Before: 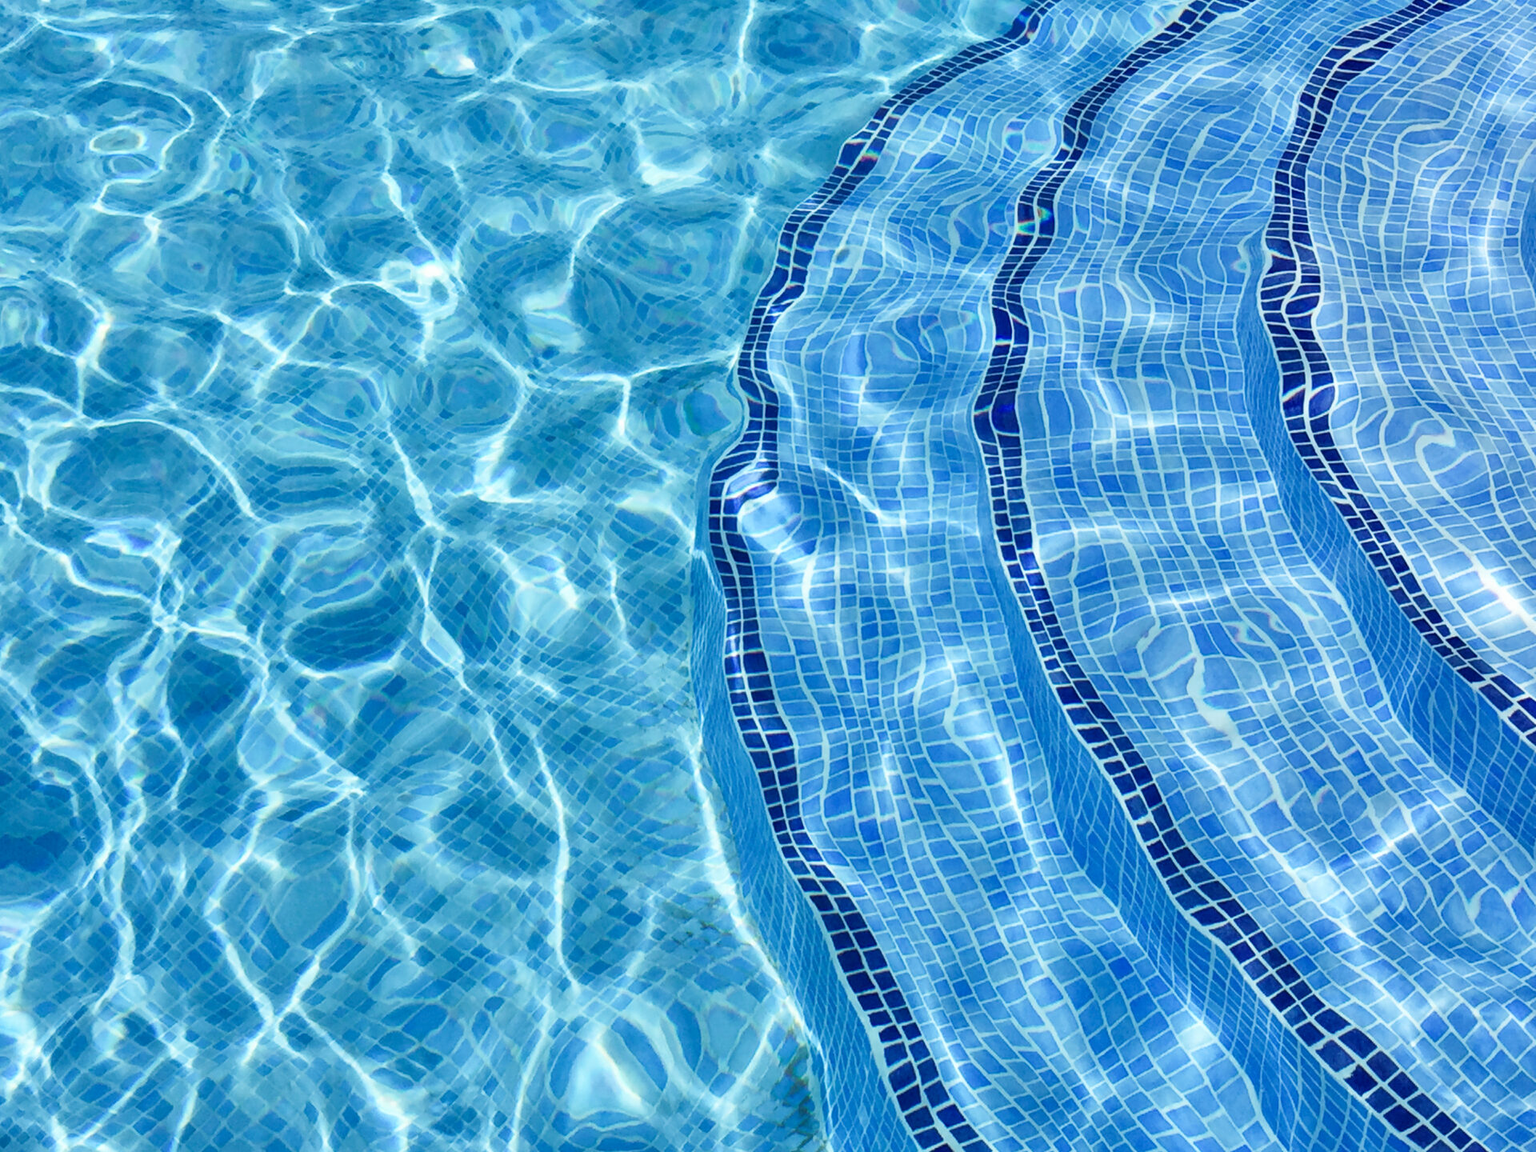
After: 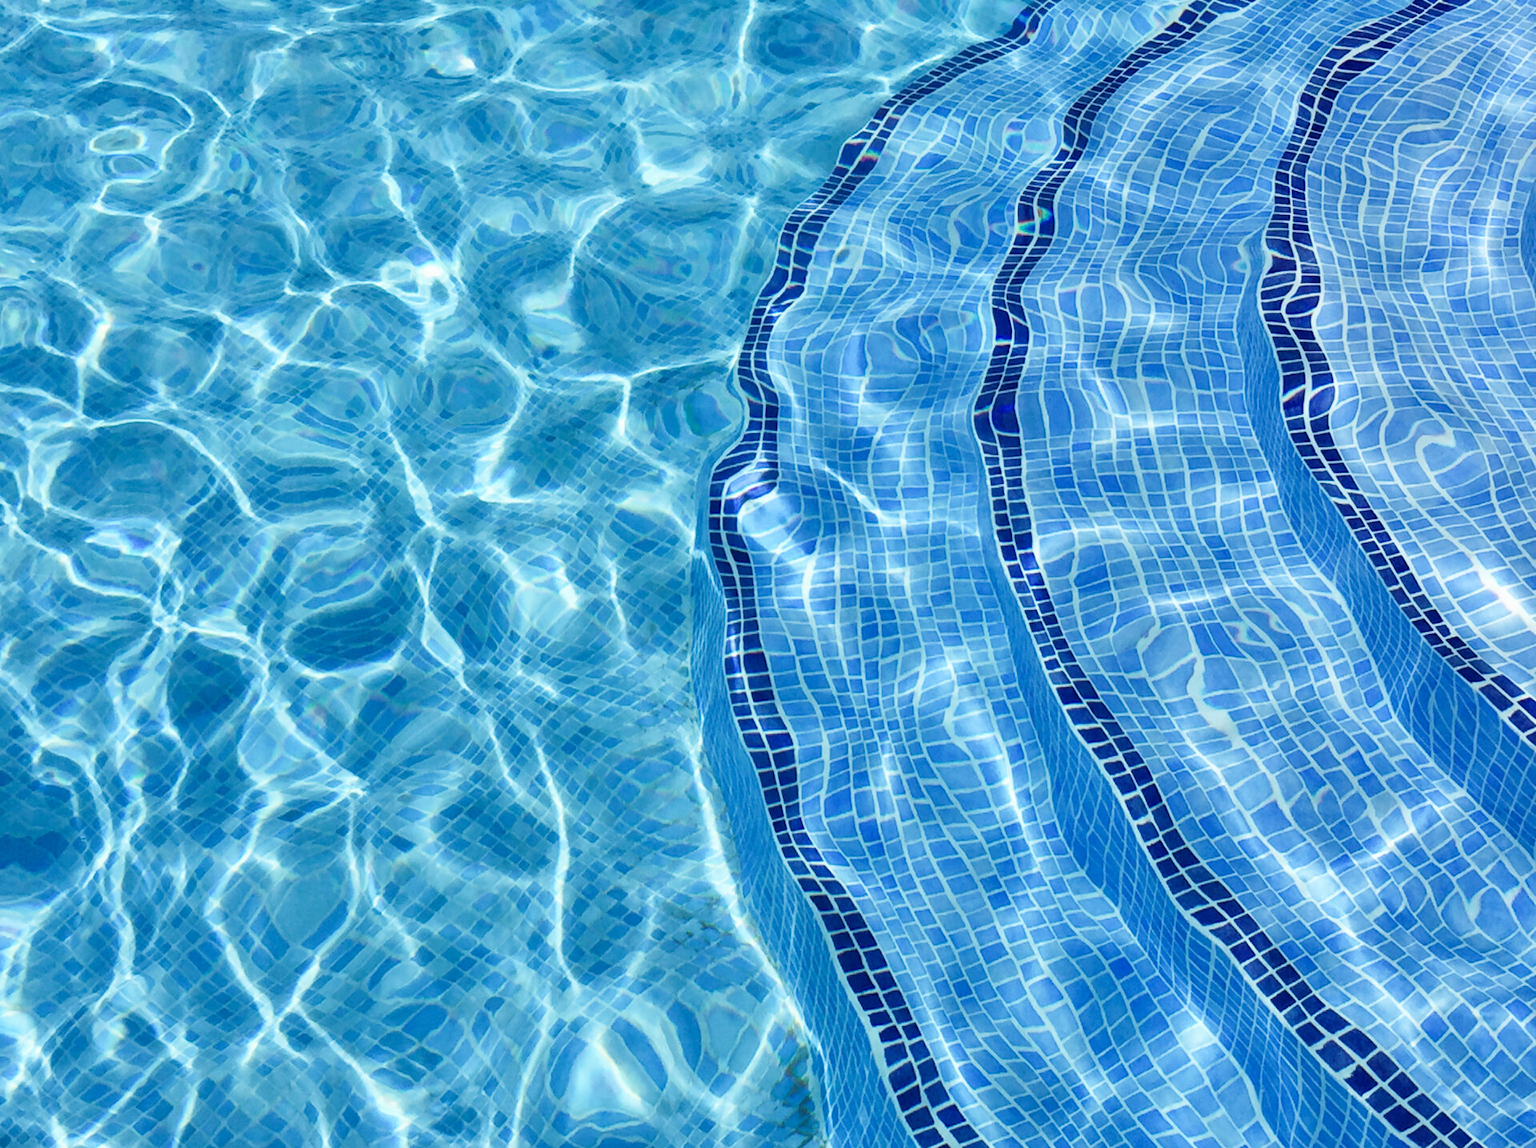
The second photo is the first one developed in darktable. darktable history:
exposure: exposure -0.01 EV, compensate highlight preservation false
white balance: emerald 1
crop: top 0.05%, bottom 0.098%
